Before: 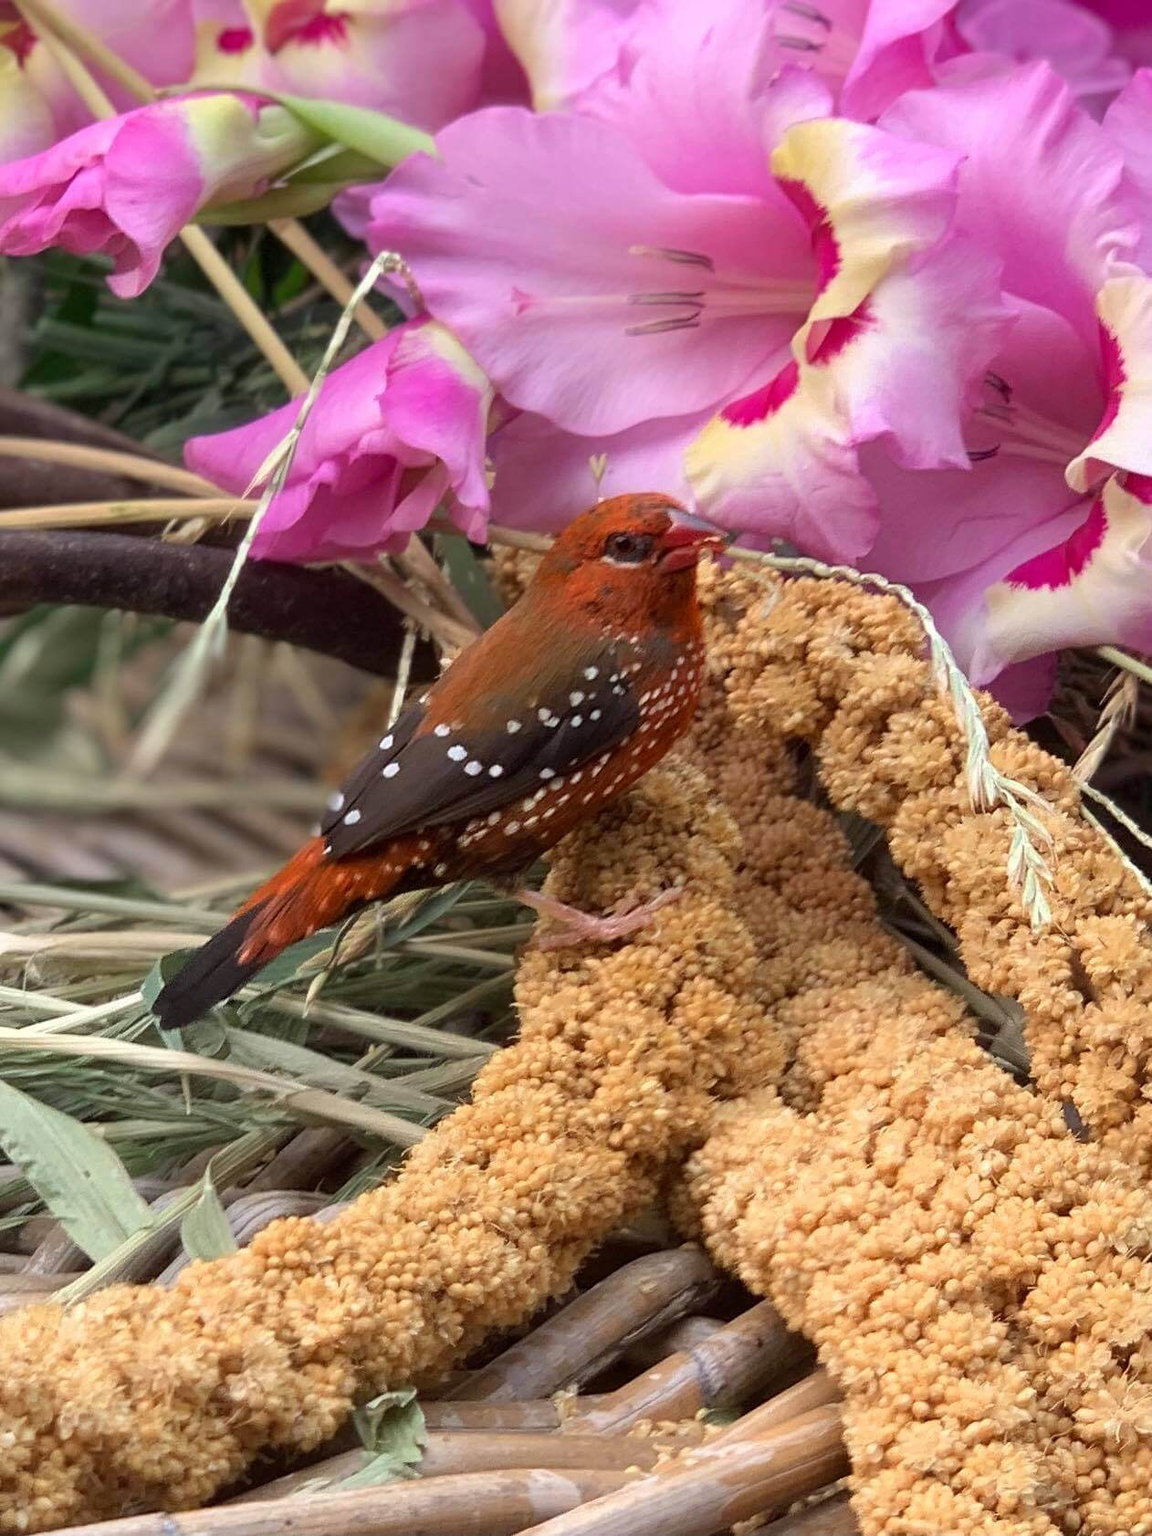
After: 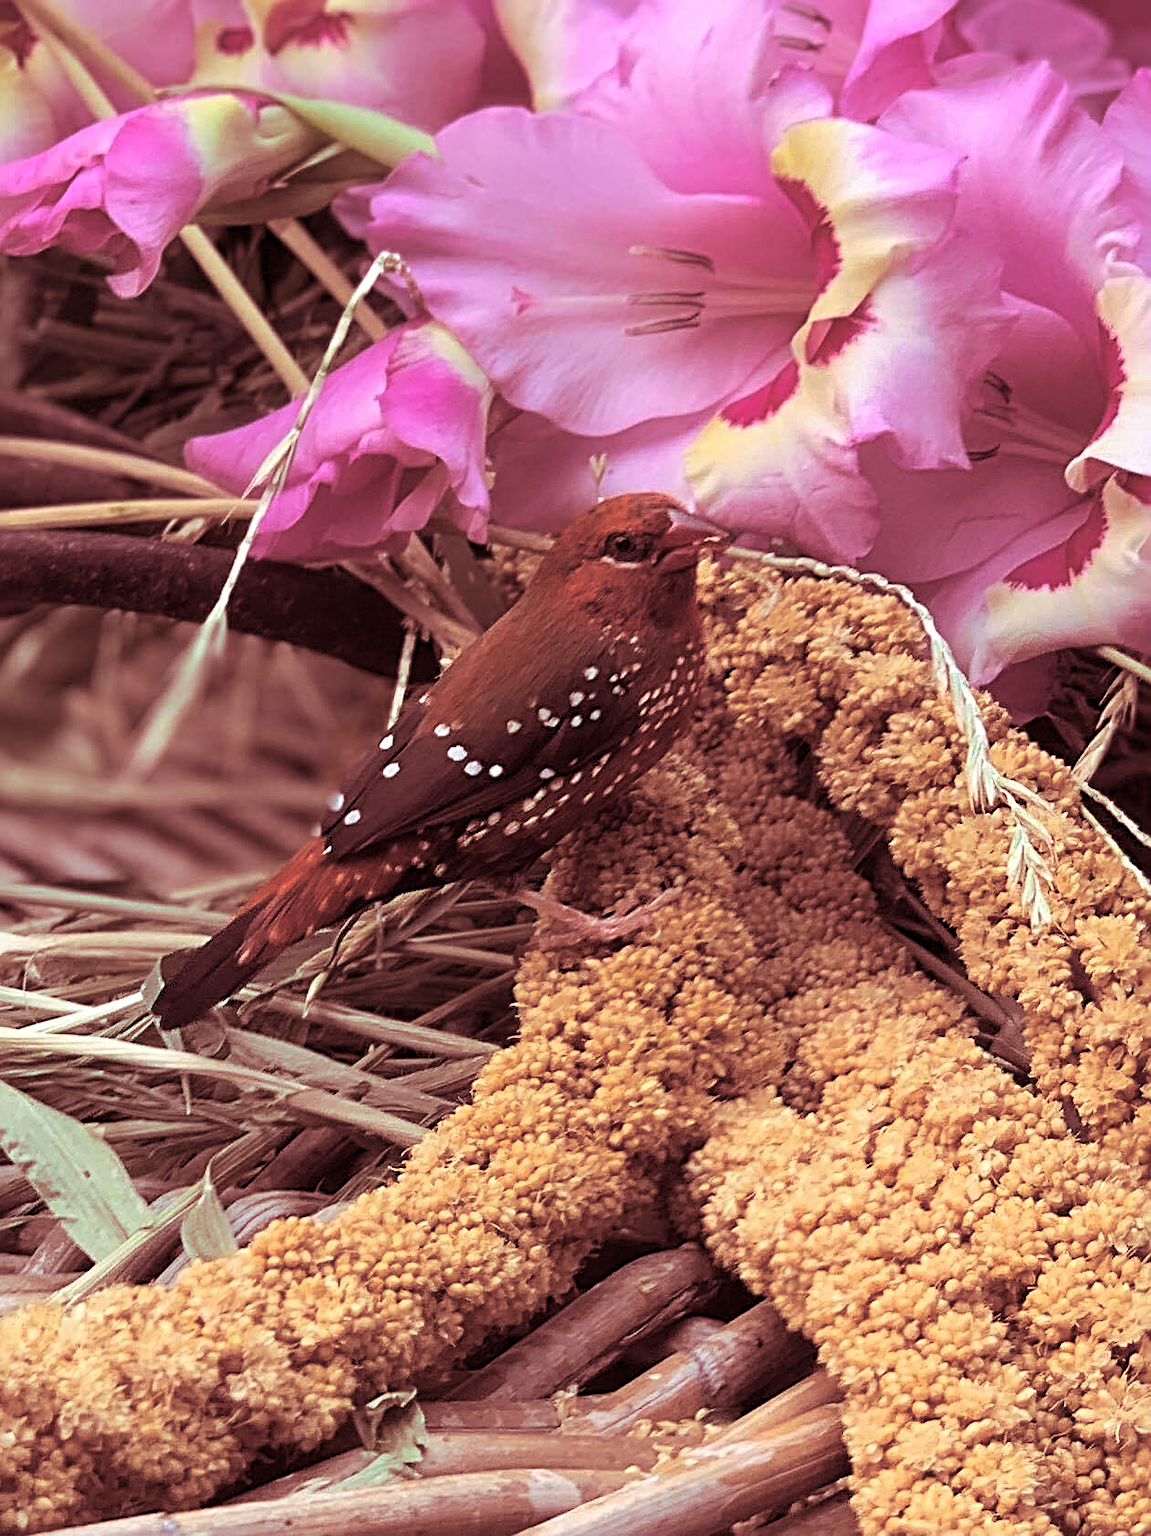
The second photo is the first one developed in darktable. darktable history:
sharpen: radius 4
split-toning: highlights › saturation 0, balance -61.83
